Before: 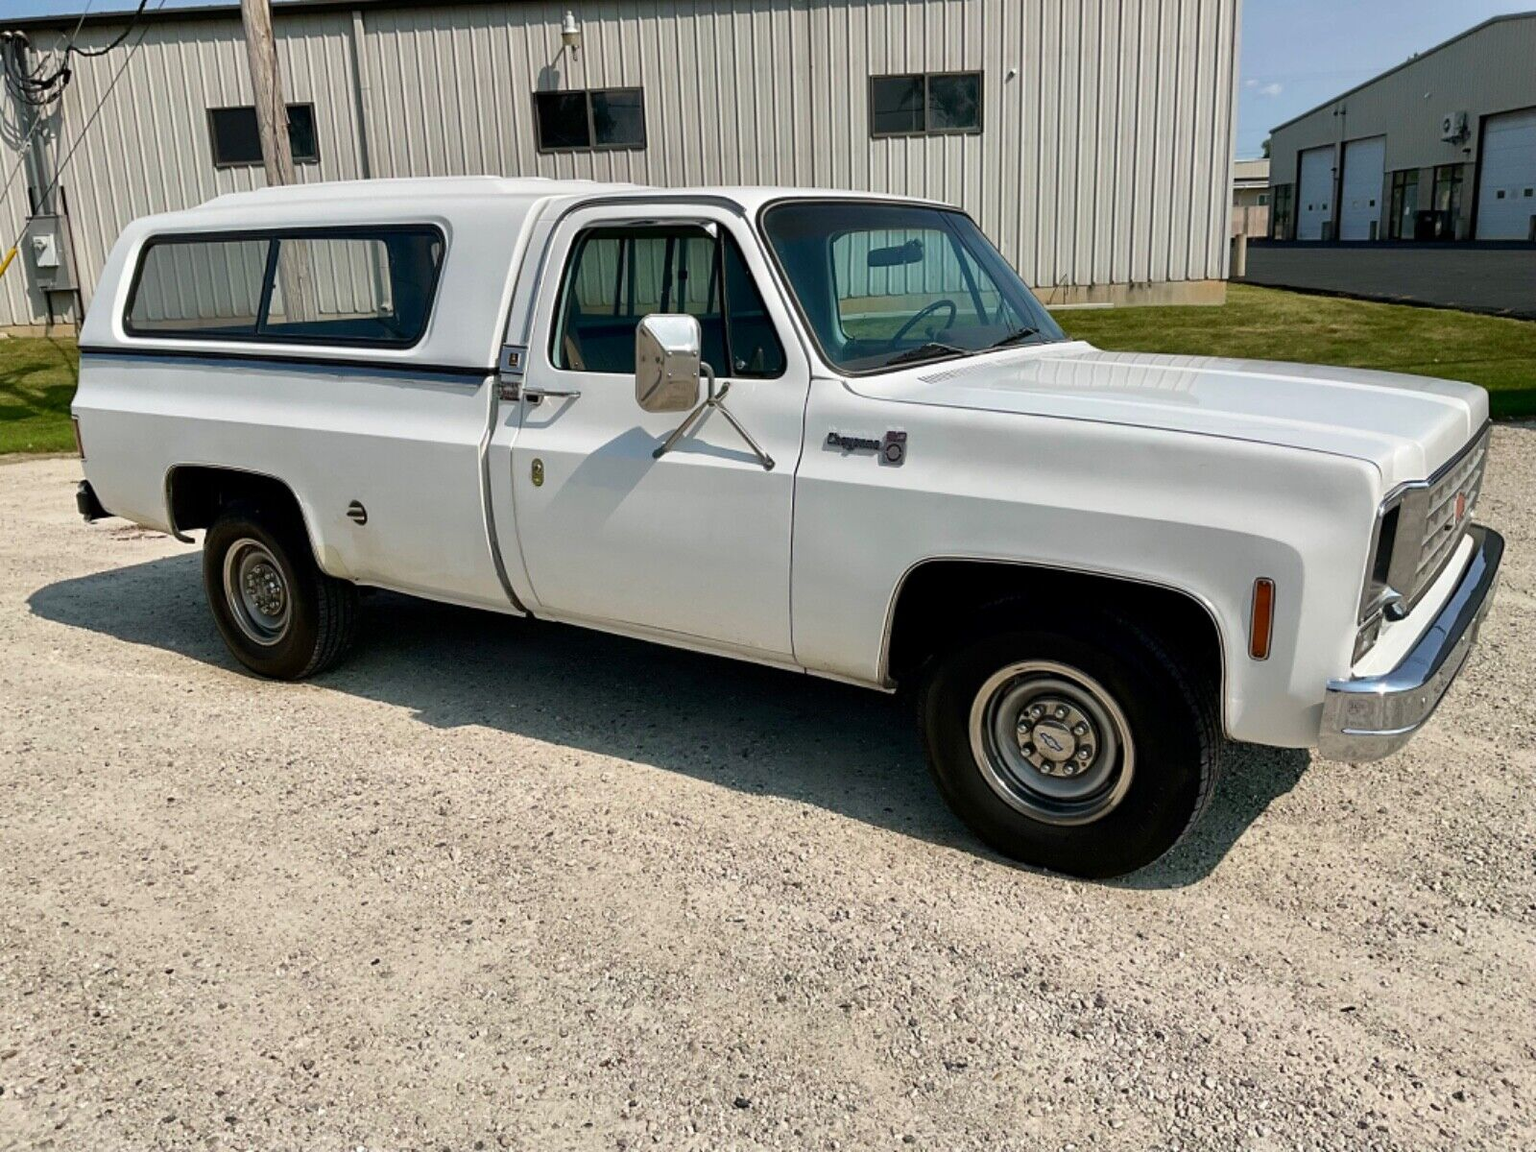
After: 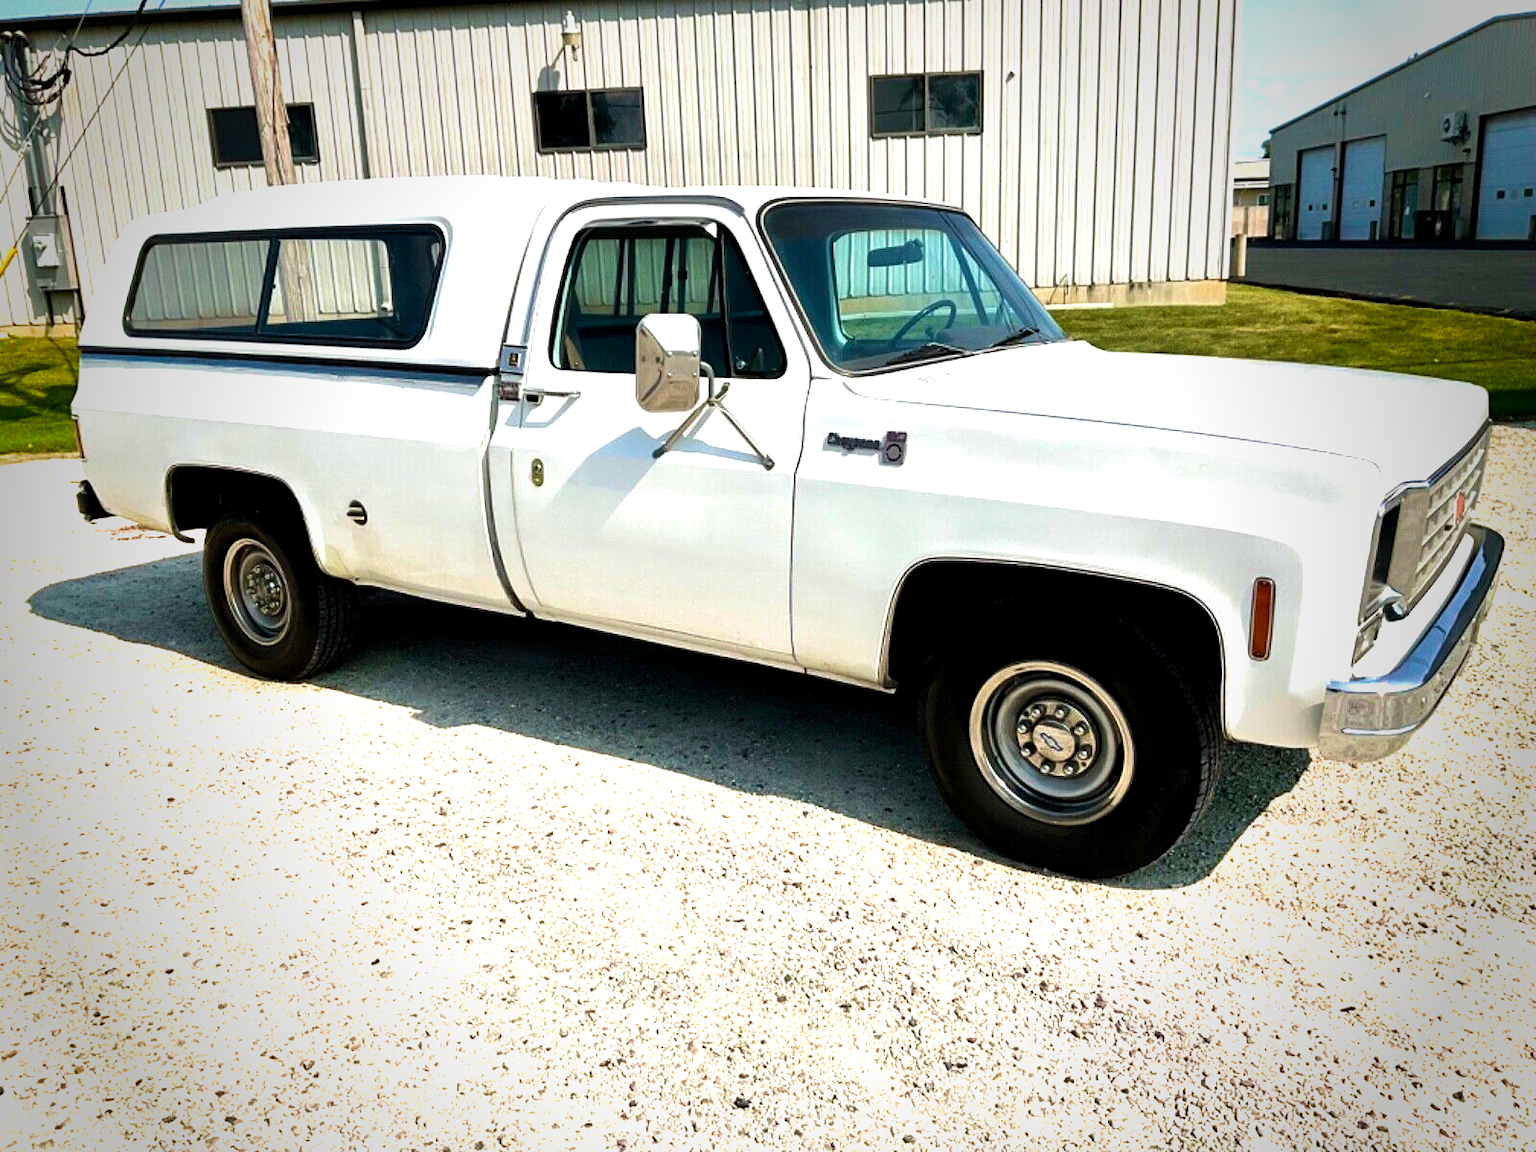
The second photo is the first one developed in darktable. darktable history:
velvia: on, module defaults
levels: levels [0.012, 0.367, 0.697]
vignetting: fall-off start 63.83%, saturation 0.376, width/height ratio 0.885
